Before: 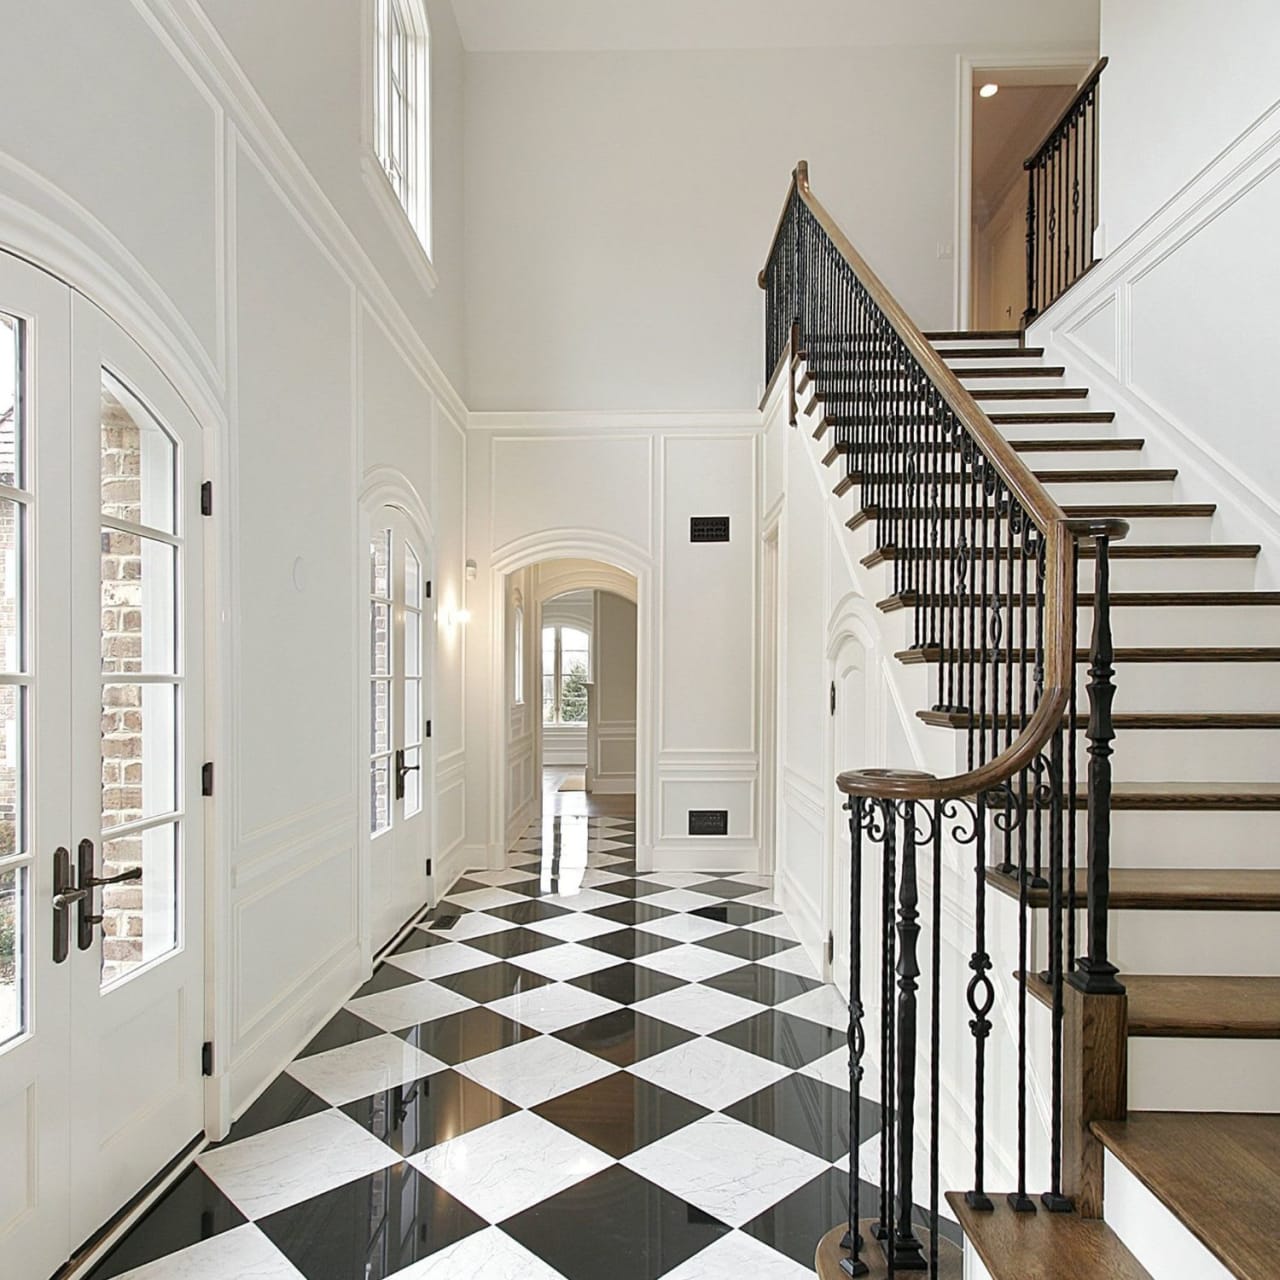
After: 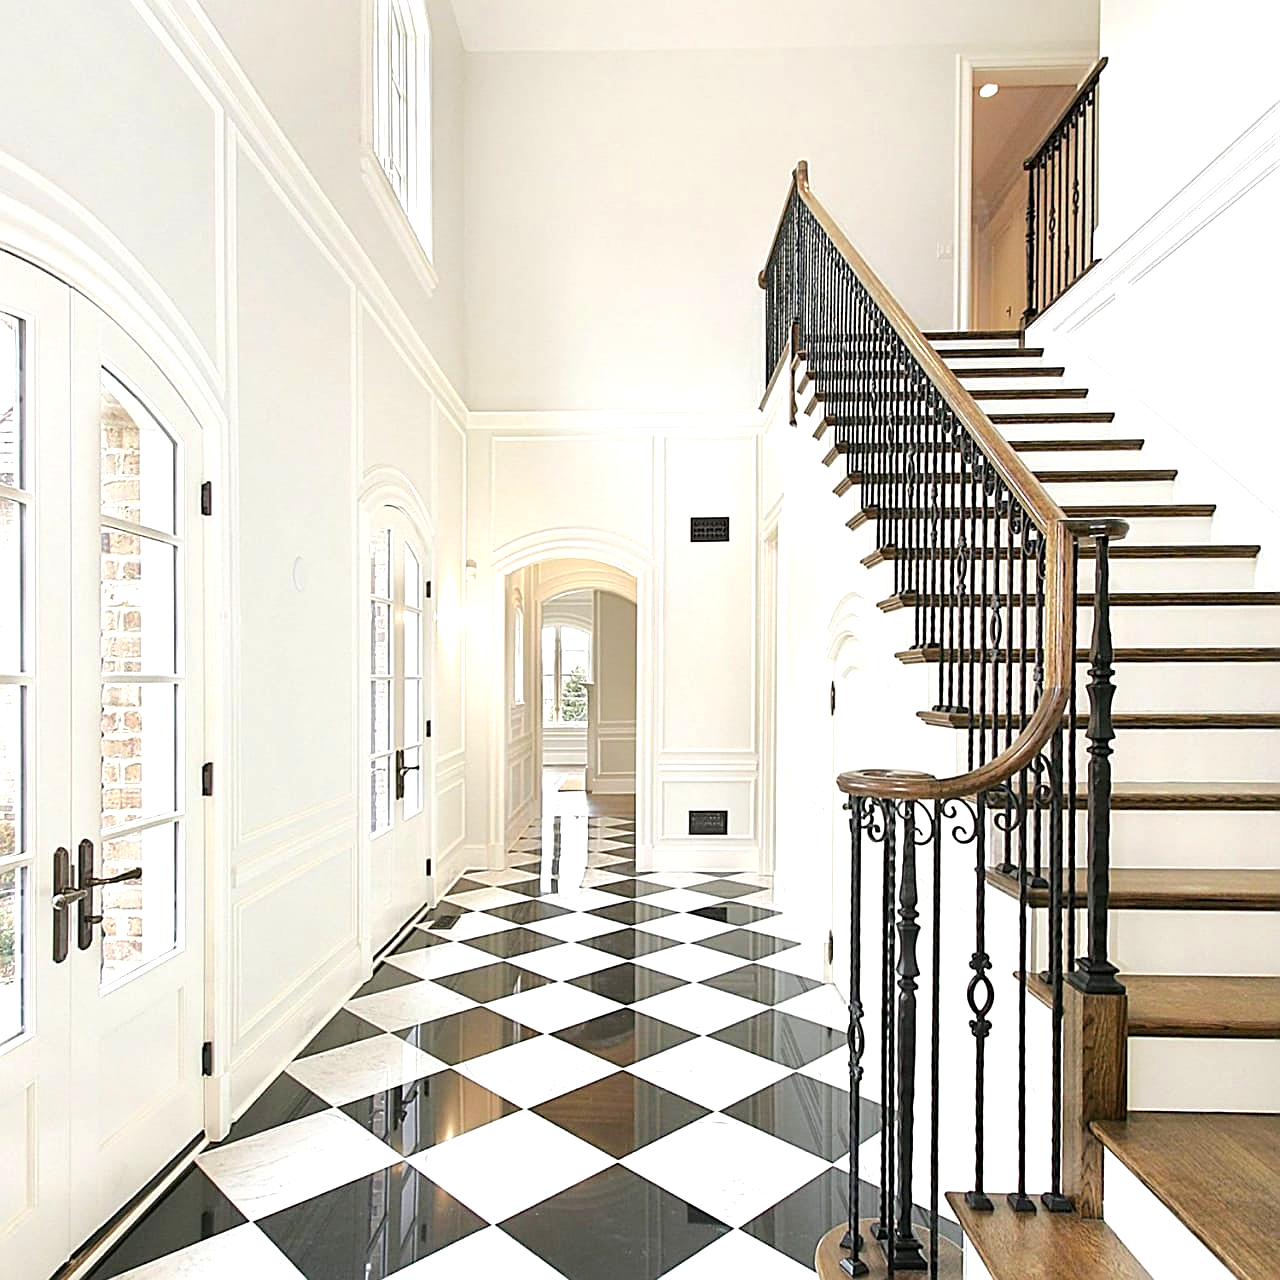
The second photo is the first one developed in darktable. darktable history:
color balance rgb: perceptual saturation grading › global saturation 0.32%, perceptual brilliance grading › mid-tones 10.346%, perceptual brilliance grading › shadows 15.128%, global vibrance 14.233%
tone equalizer: -8 EV -0.762 EV, -7 EV -0.686 EV, -6 EV -0.599 EV, -5 EV -0.405 EV, -3 EV 0.39 EV, -2 EV 0.6 EV, -1 EV 0.684 EV, +0 EV 0.753 EV, smoothing diameter 24.85%, edges refinement/feathering 12, preserve details guided filter
sharpen: on, module defaults
